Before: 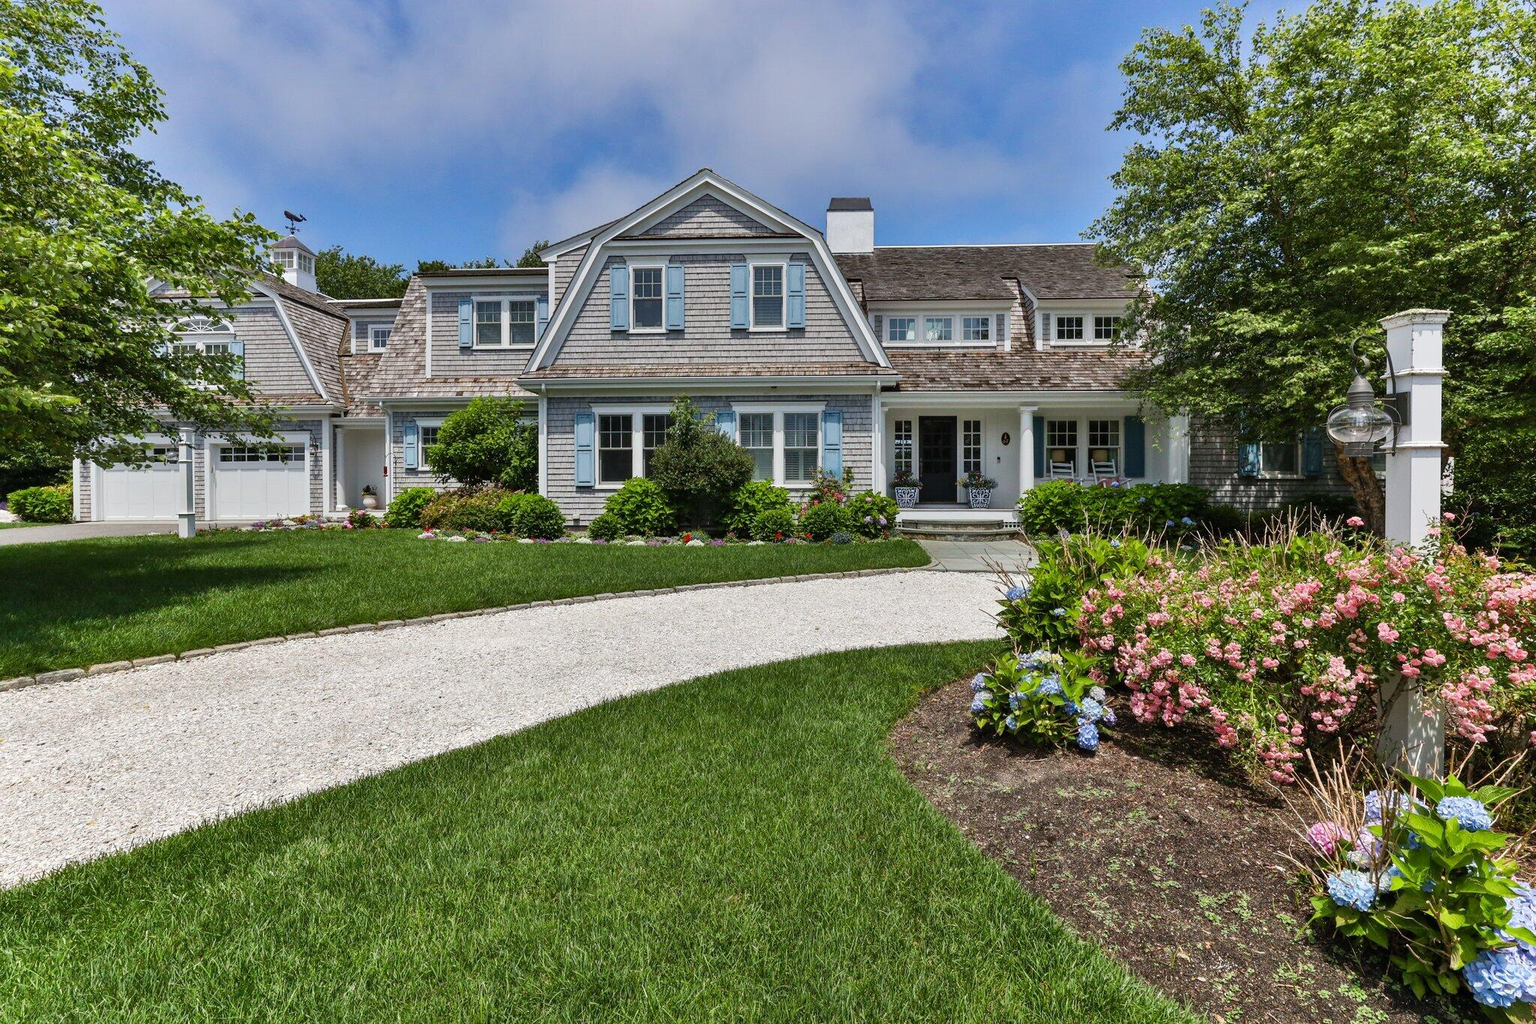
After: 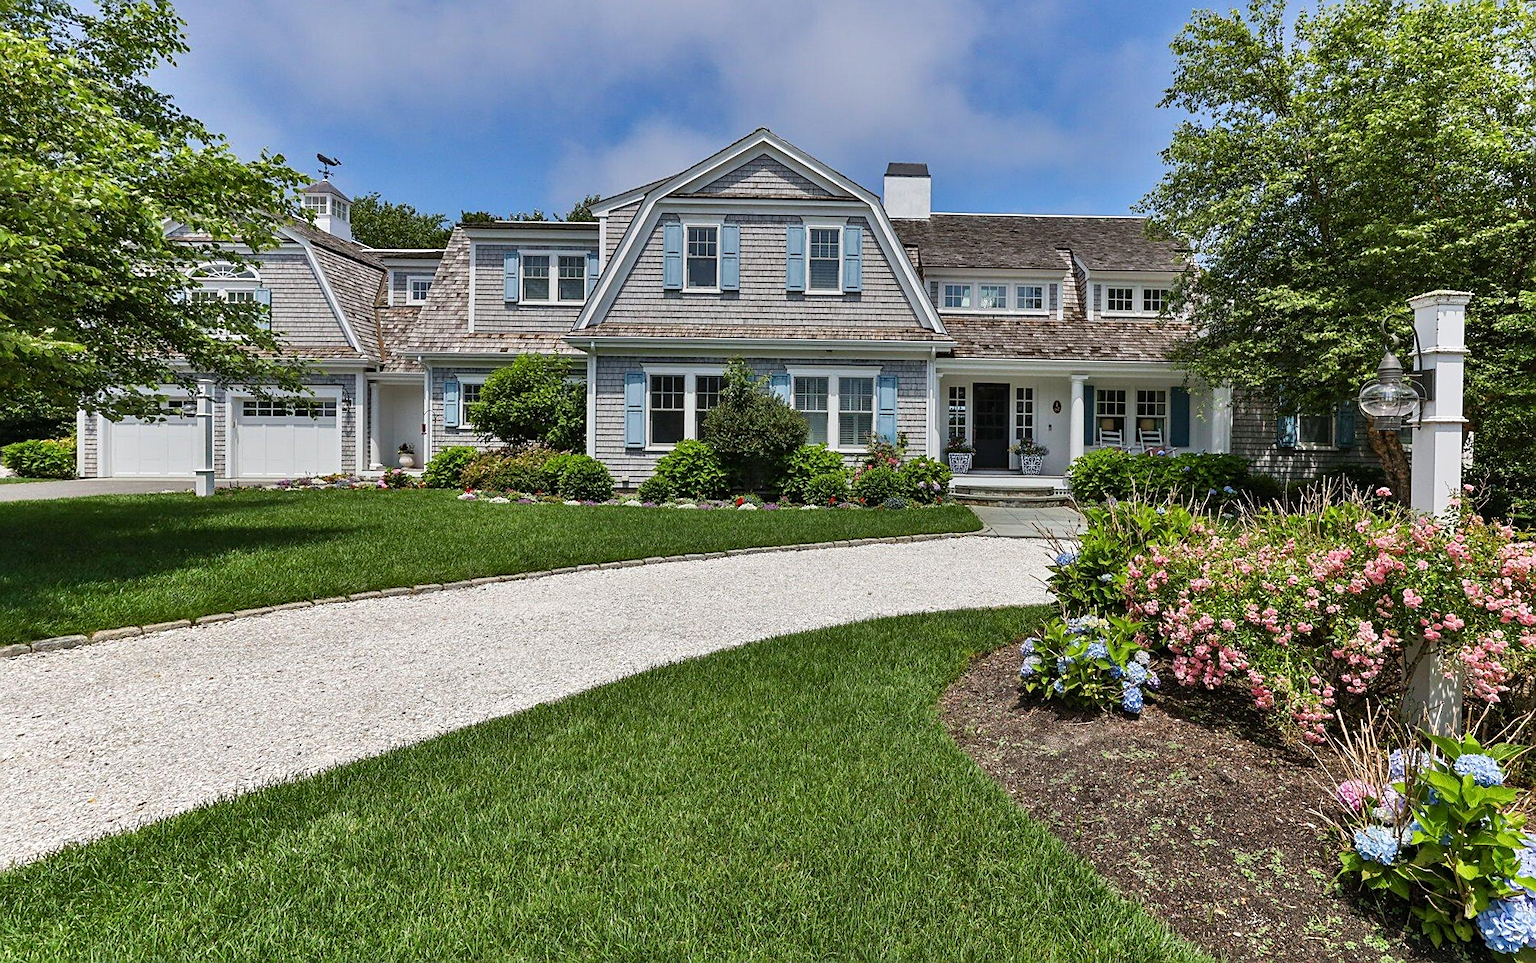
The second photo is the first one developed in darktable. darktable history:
rotate and perspective: rotation 0.679°, lens shift (horizontal) 0.136, crop left 0.009, crop right 0.991, crop top 0.078, crop bottom 0.95
sharpen: on, module defaults
